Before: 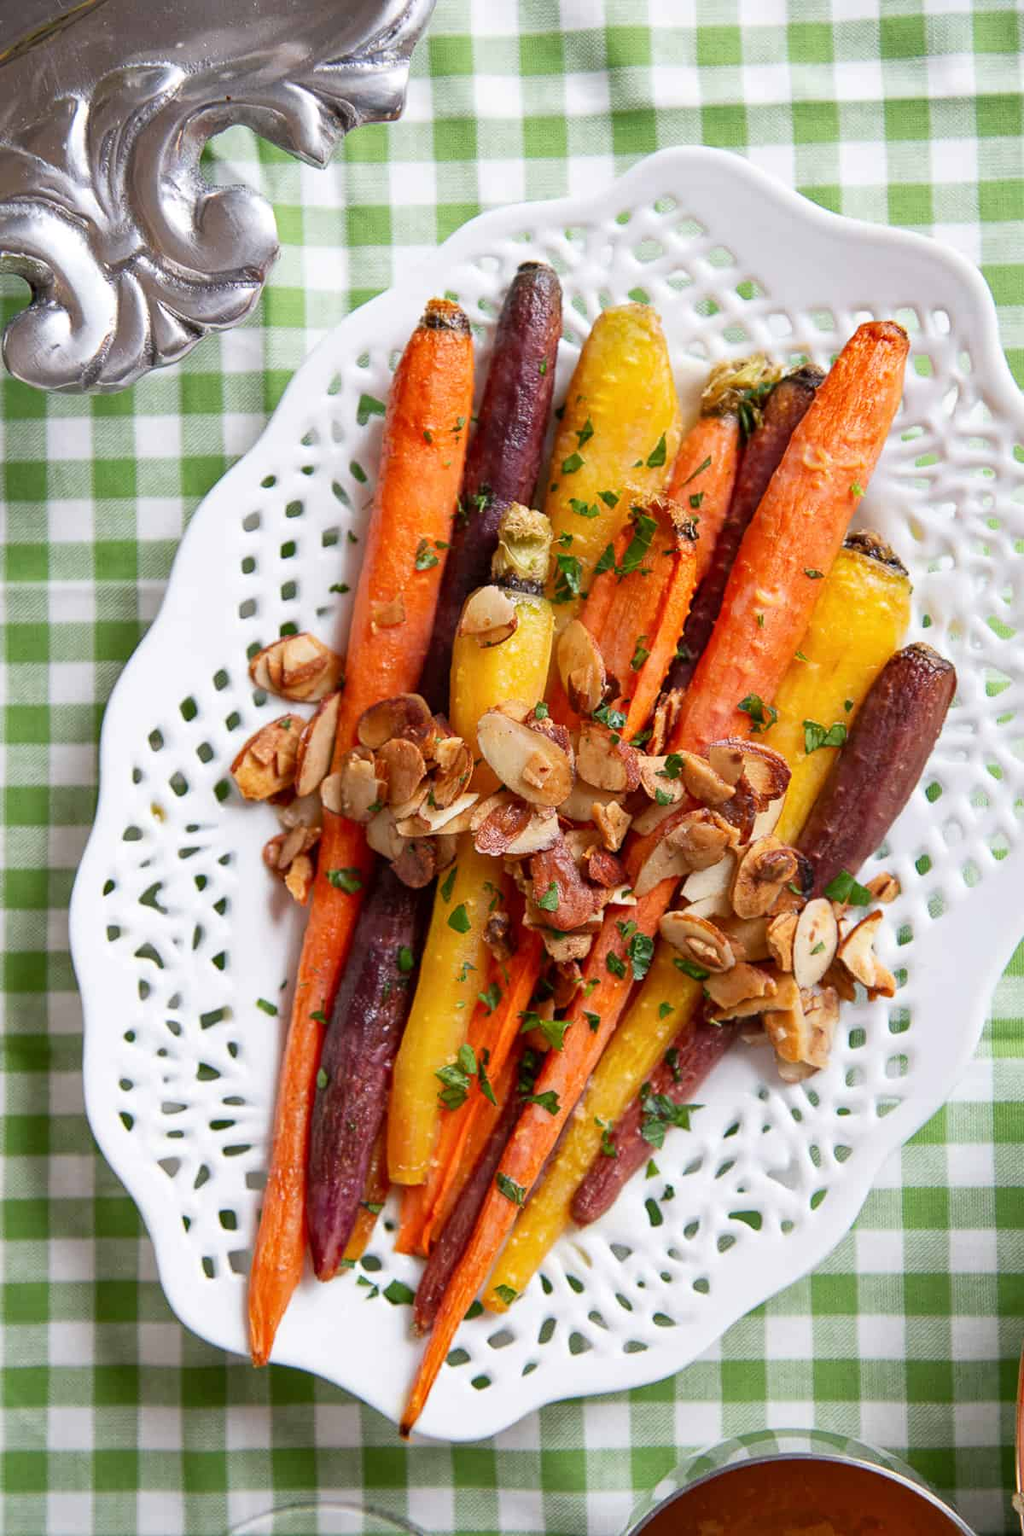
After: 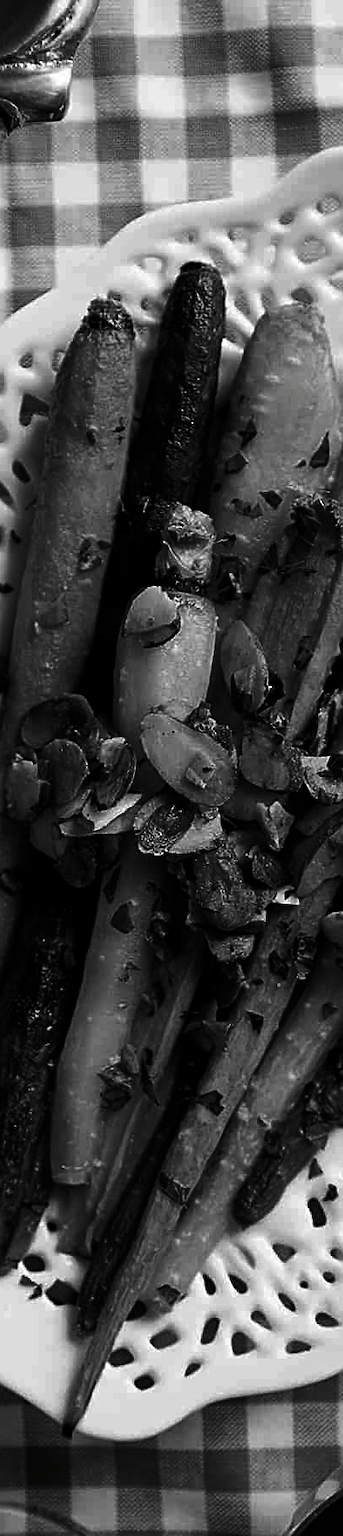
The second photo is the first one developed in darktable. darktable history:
sharpen: on, module defaults
crop: left 32.961%, right 33.504%
exposure: compensate highlight preservation false
contrast brightness saturation: contrast 0.023, brightness -0.997, saturation -0.995
